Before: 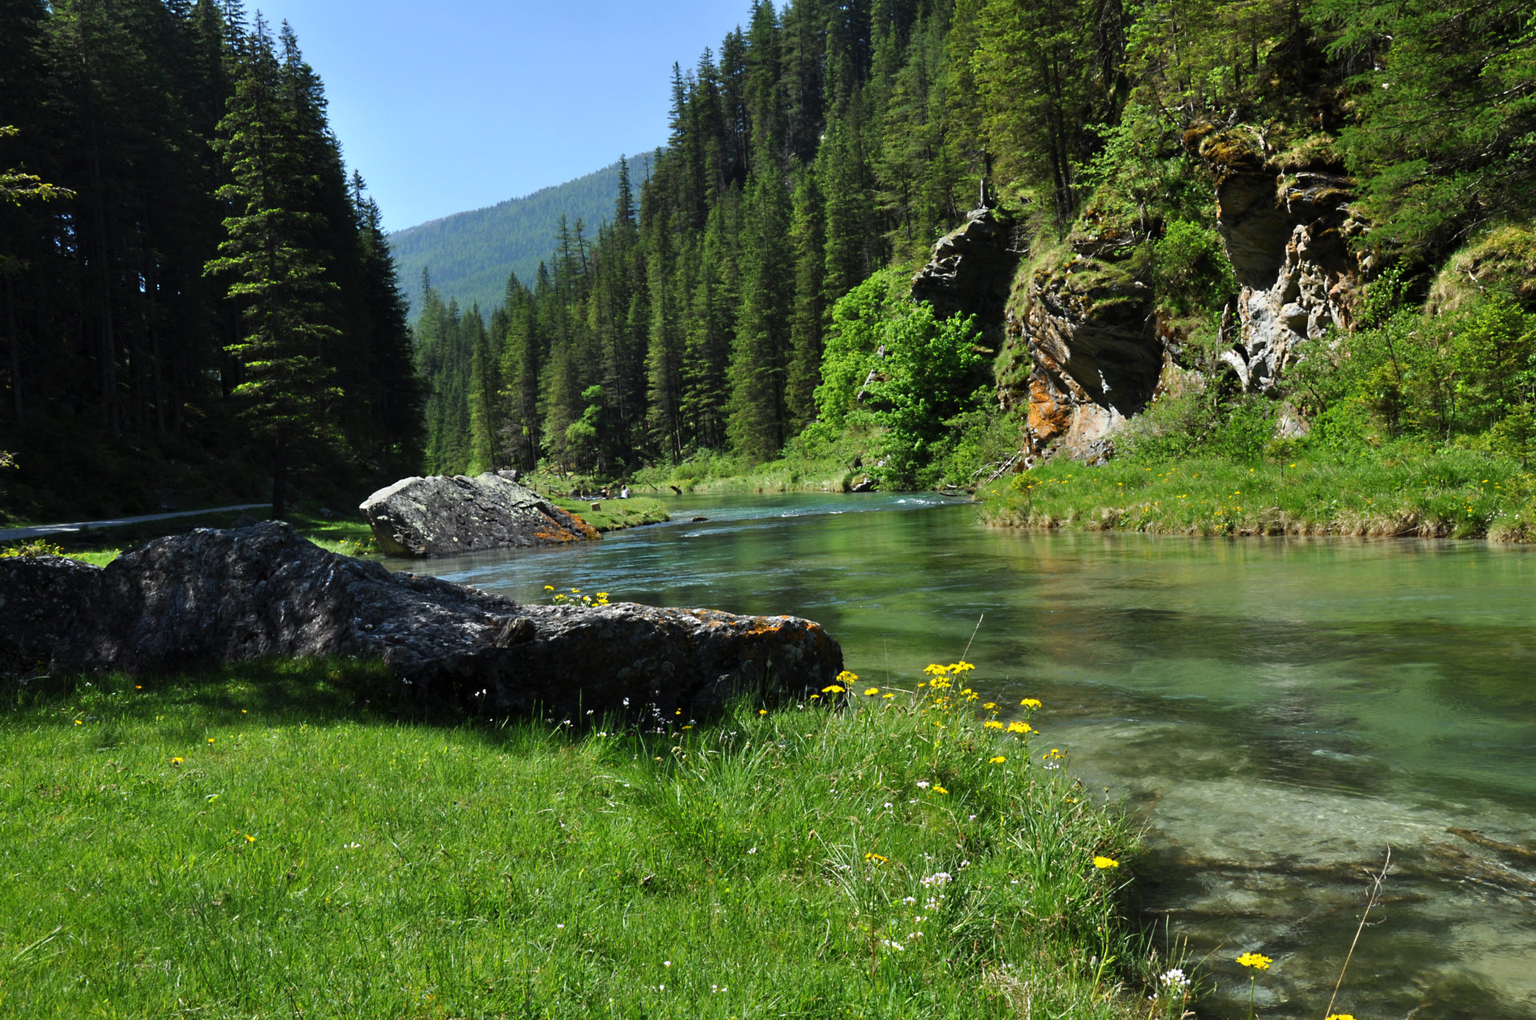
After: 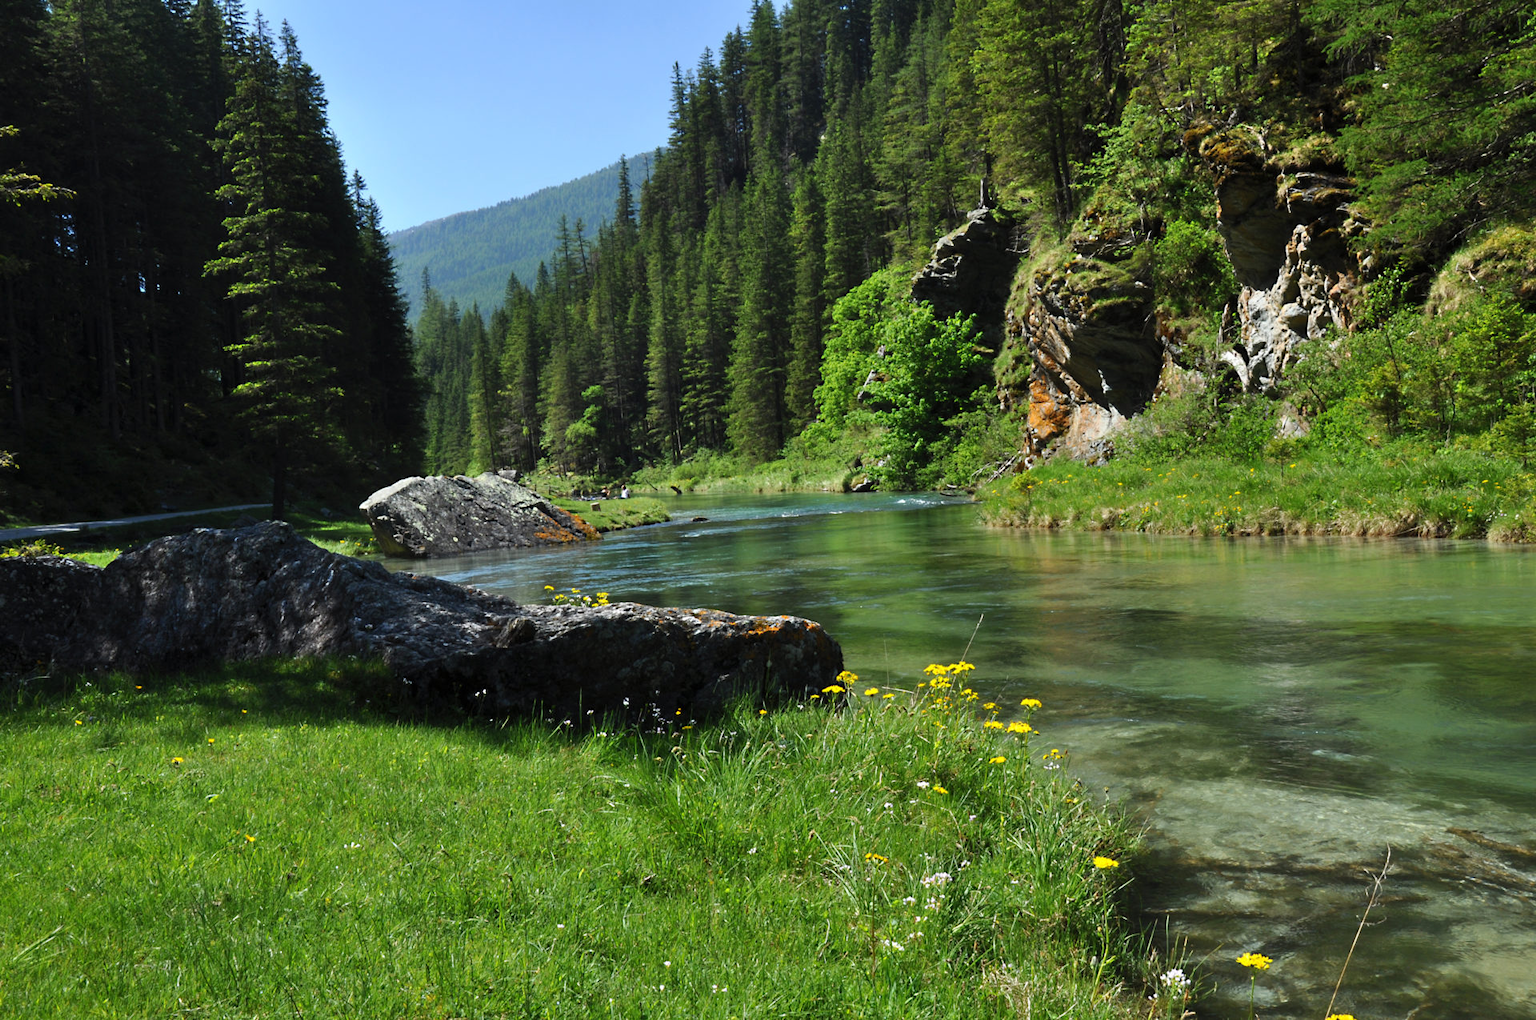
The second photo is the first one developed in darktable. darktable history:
white balance: emerald 1
fill light: on, module defaults
